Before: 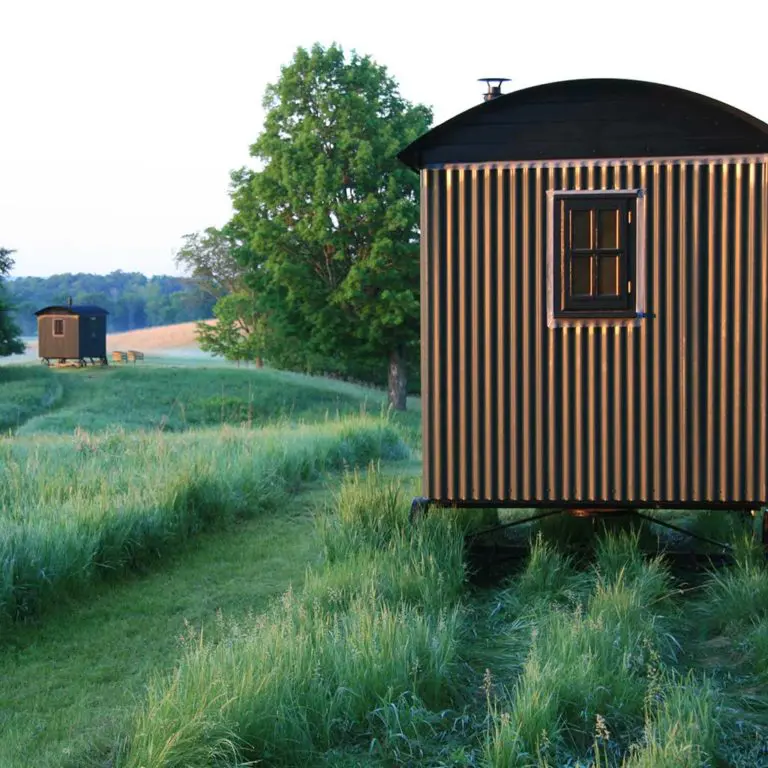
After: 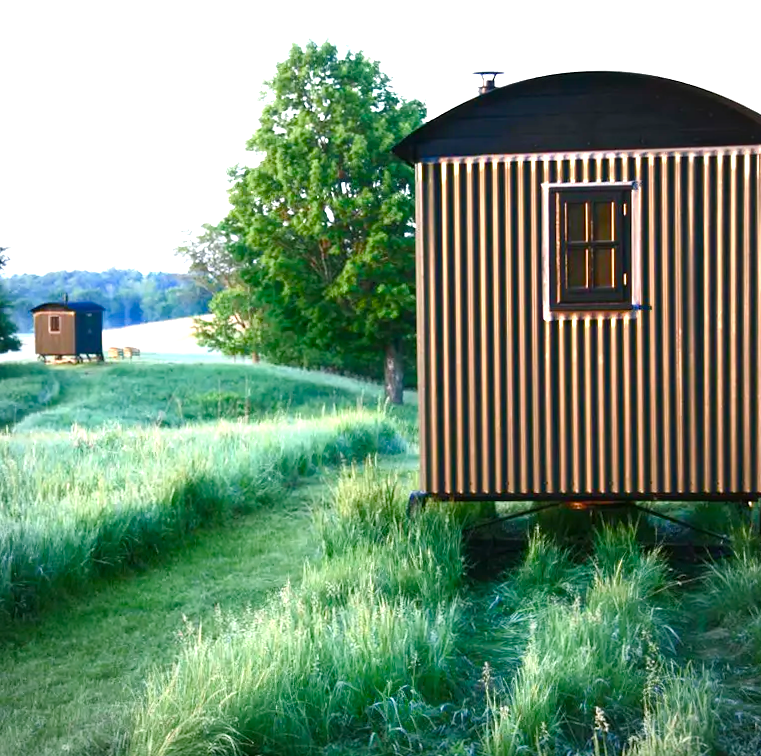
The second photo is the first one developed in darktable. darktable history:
rotate and perspective: rotation -0.45°, automatic cropping original format, crop left 0.008, crop right 0.992, crop top 0.012, crop bottom 0.988
color balance rgb: perceptual saturation grading › highlights -29.58%, perceptual saturation grading › mid-tones 29.47%, perceptual saturation grading › shadows 59.73%, perceptual brilliance grading › global brilliance -17.79%, perceptual brilliance grading › highlights 28.73%, global vibrance 15.44%
tone equalizer: on, module defaults
exposure: exposure 0.921 EV, compensate highlight preservation false
vignetting: fall-off radius 93.87%
